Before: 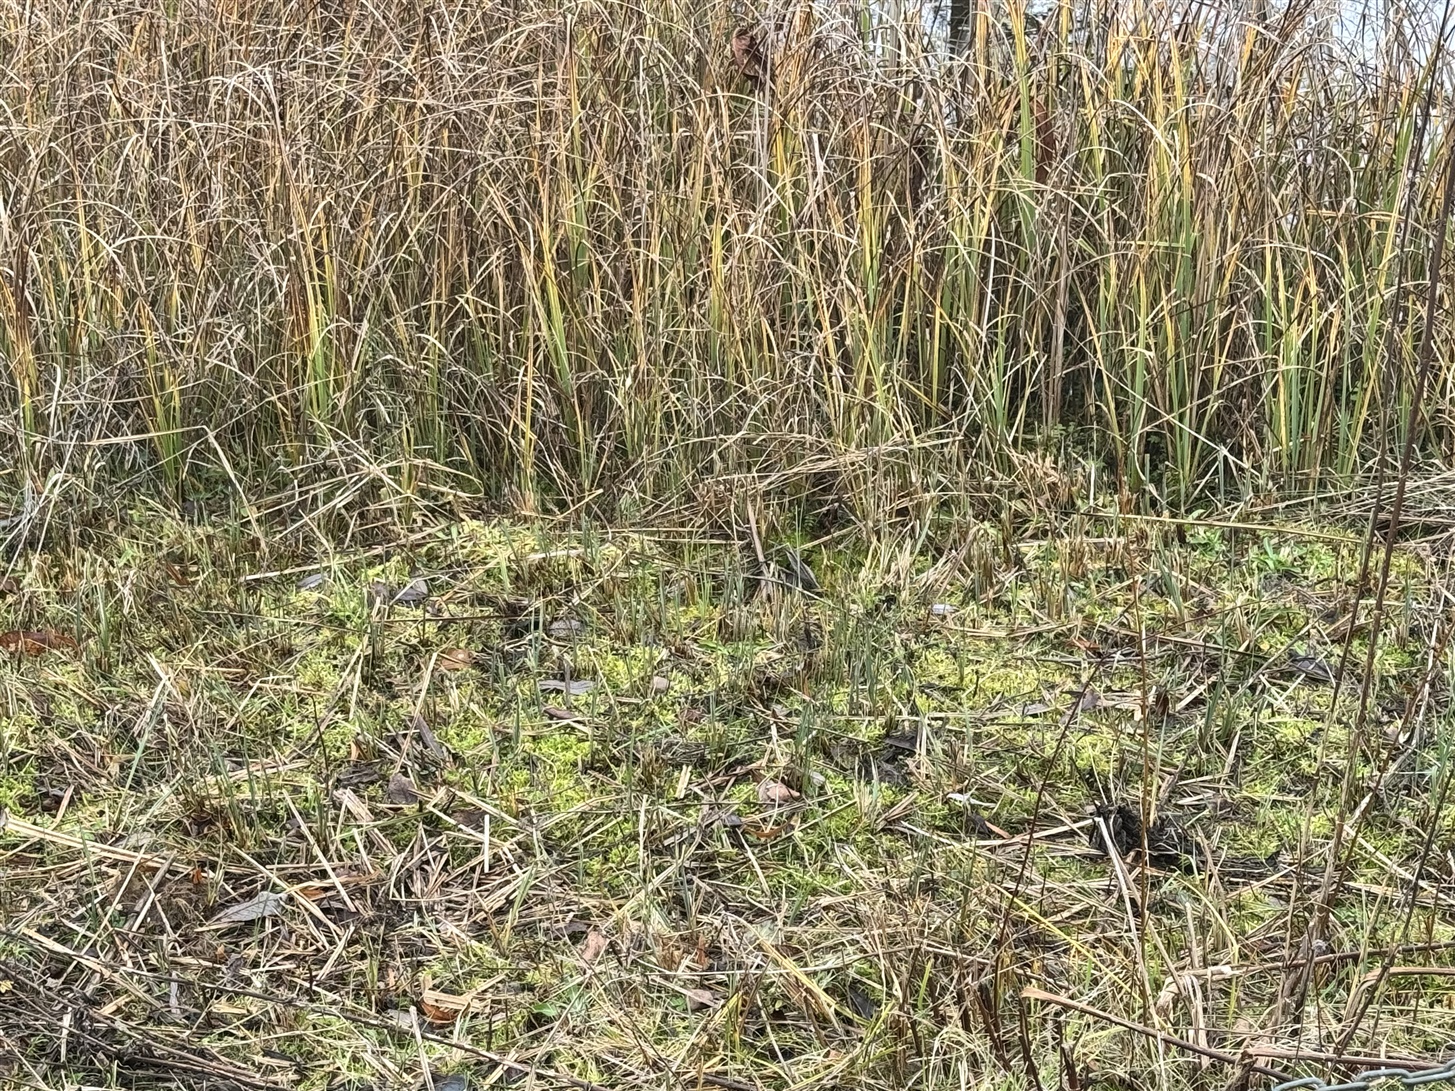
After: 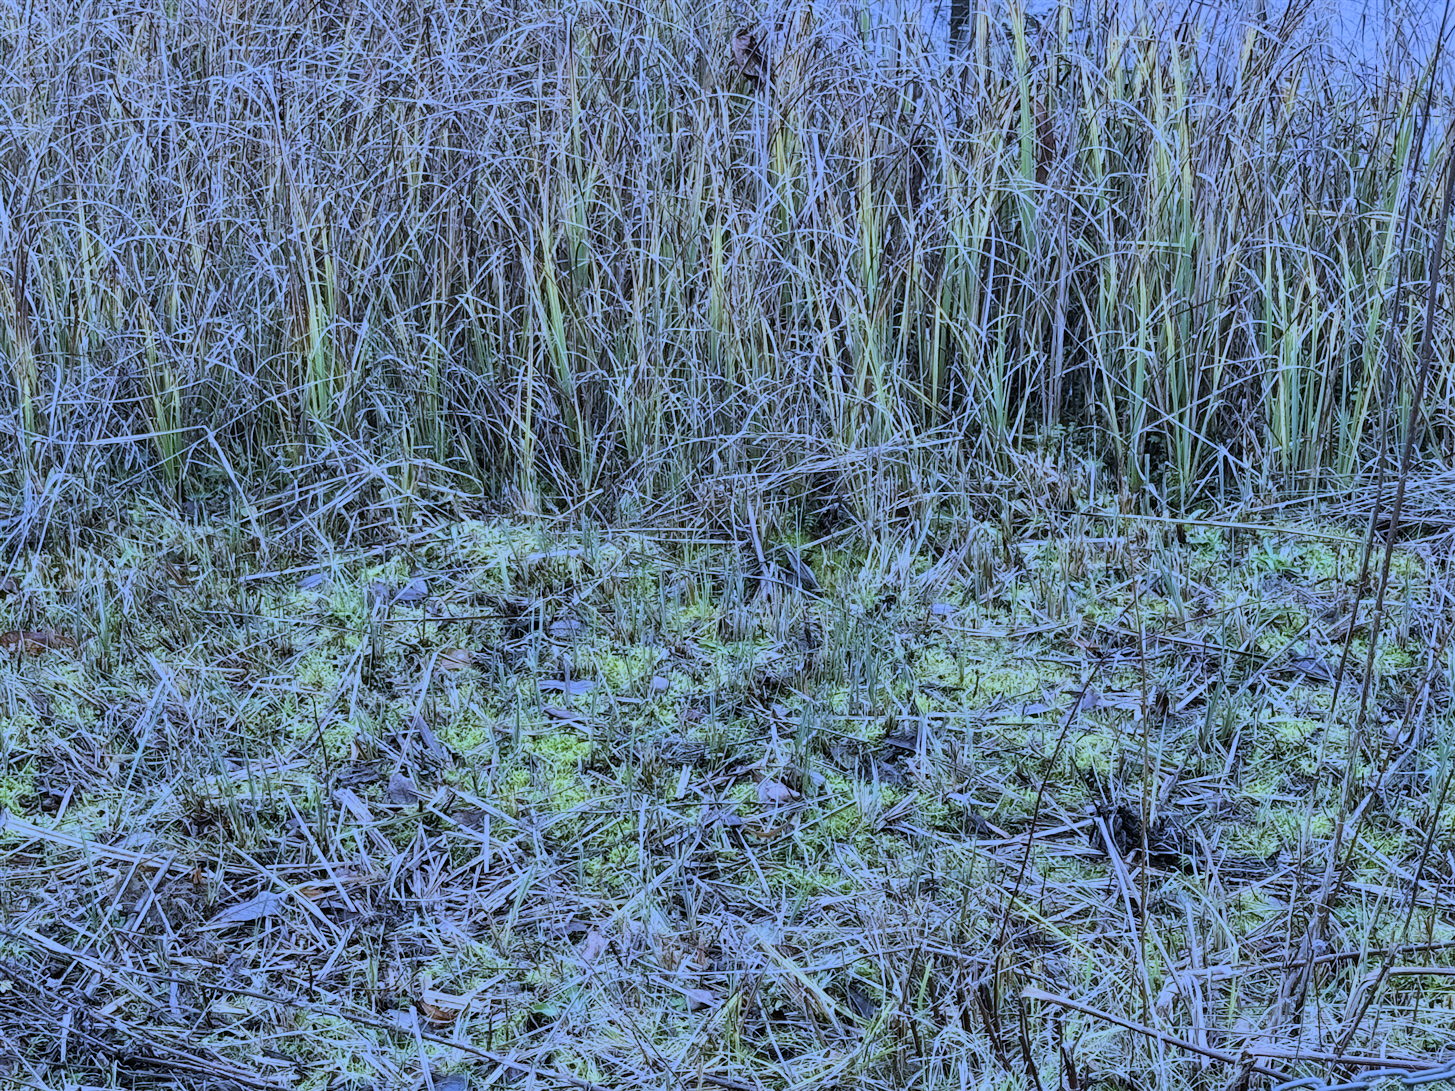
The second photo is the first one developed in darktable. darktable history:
filmic rgb: black relative exposure -7.65 EV, white relative exposure 4.56 EV, hardness 3.61, color science v6 (2022)
white balance: red 0.766, blue 1.537
